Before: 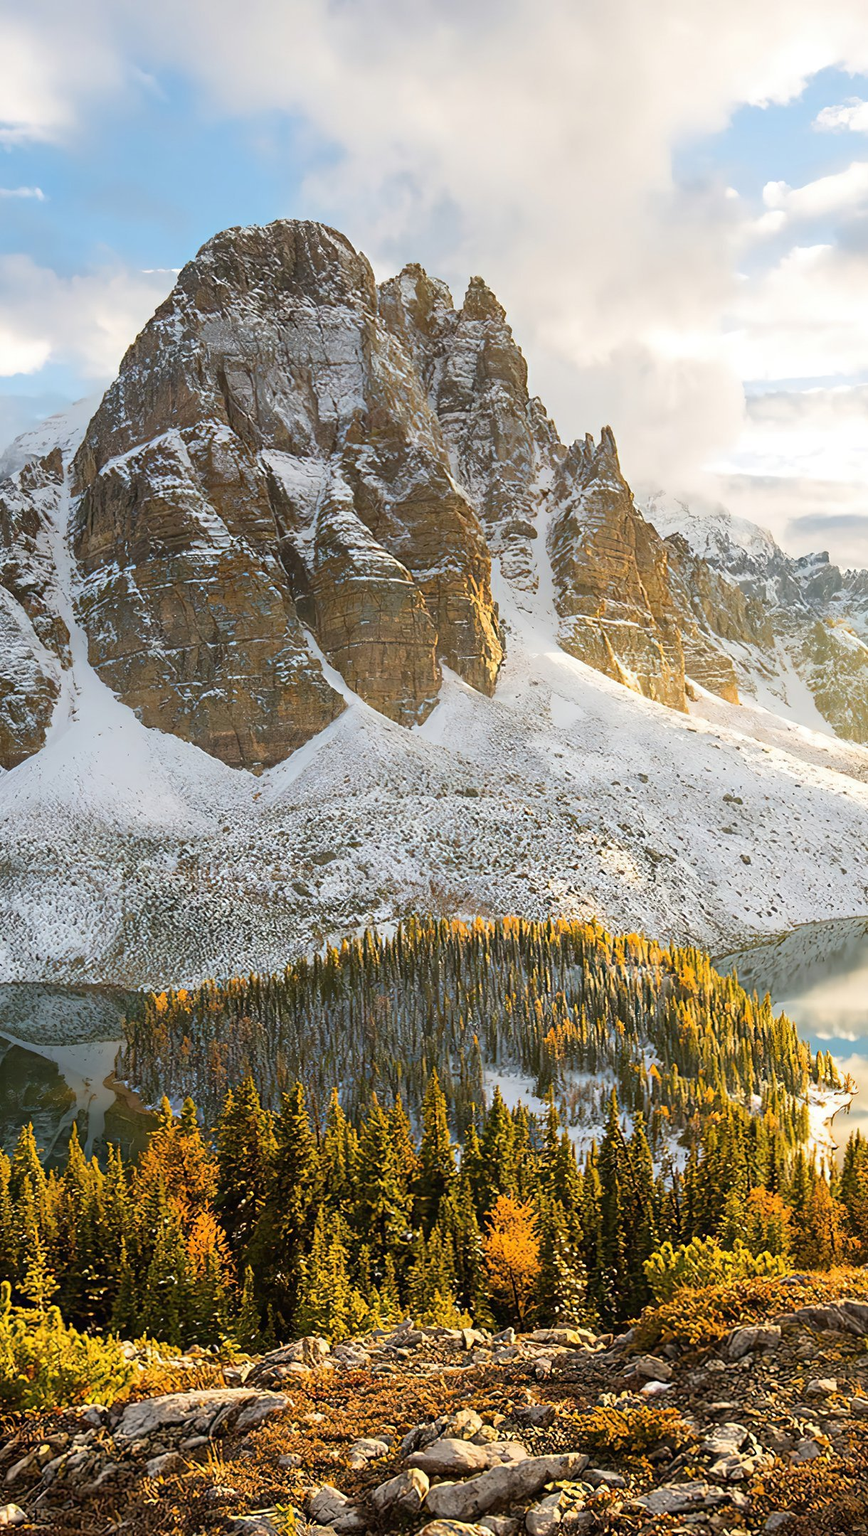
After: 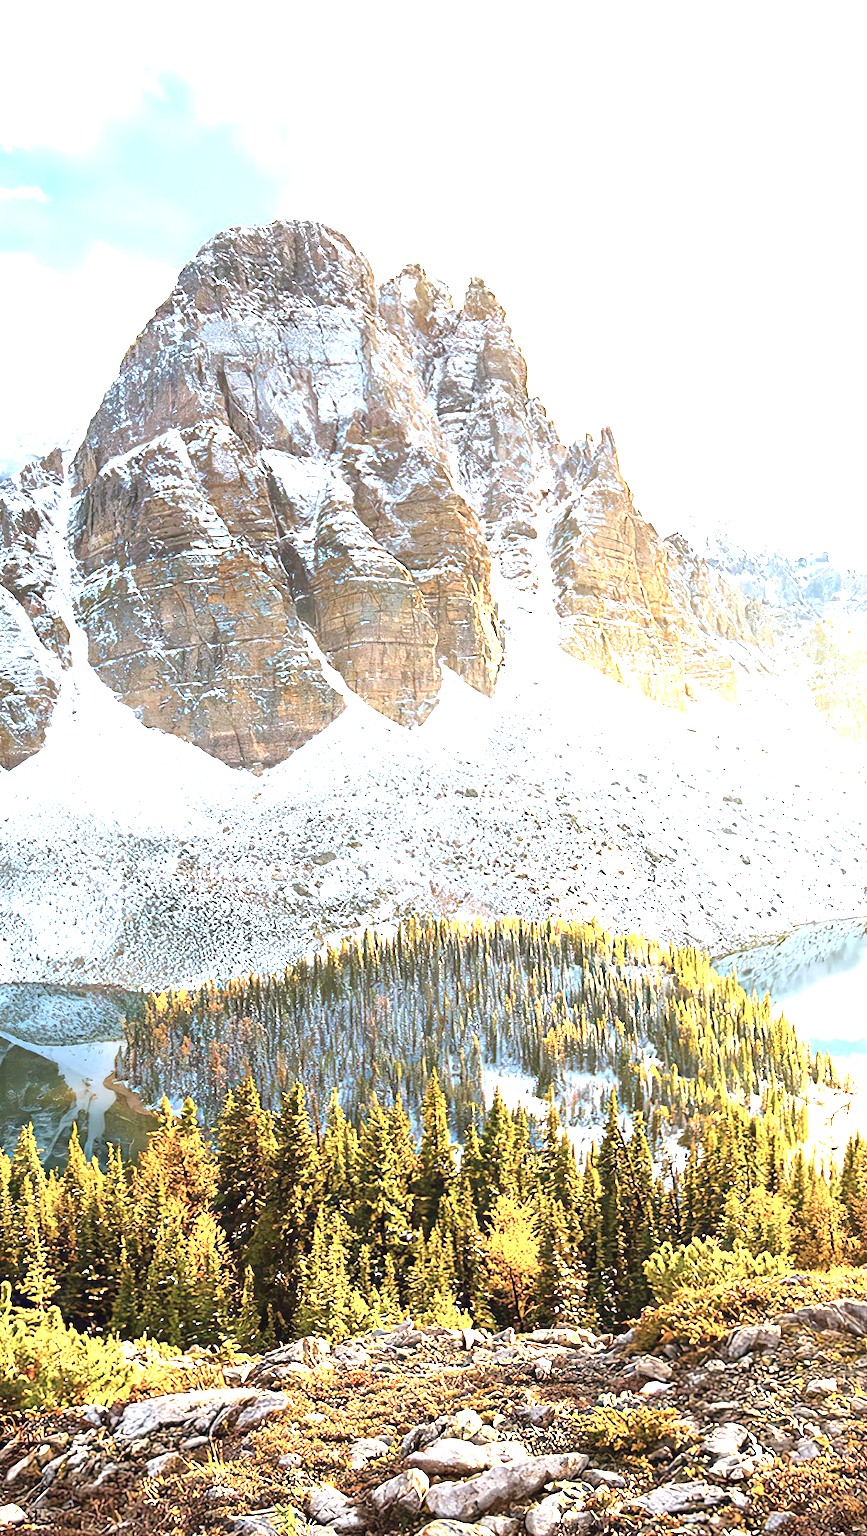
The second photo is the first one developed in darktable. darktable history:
color correction: highlights a* -2.24, highlights b* -18.1
exposure: black level correction 0, exposure 1.9 EV, compensate highlight preservation false
